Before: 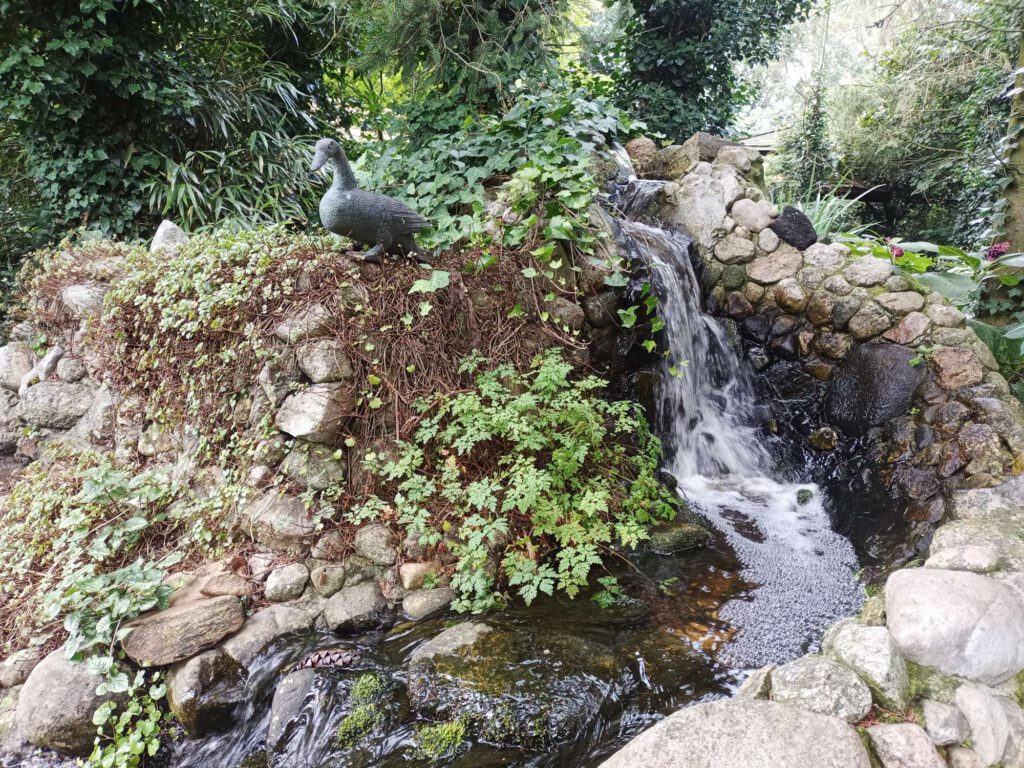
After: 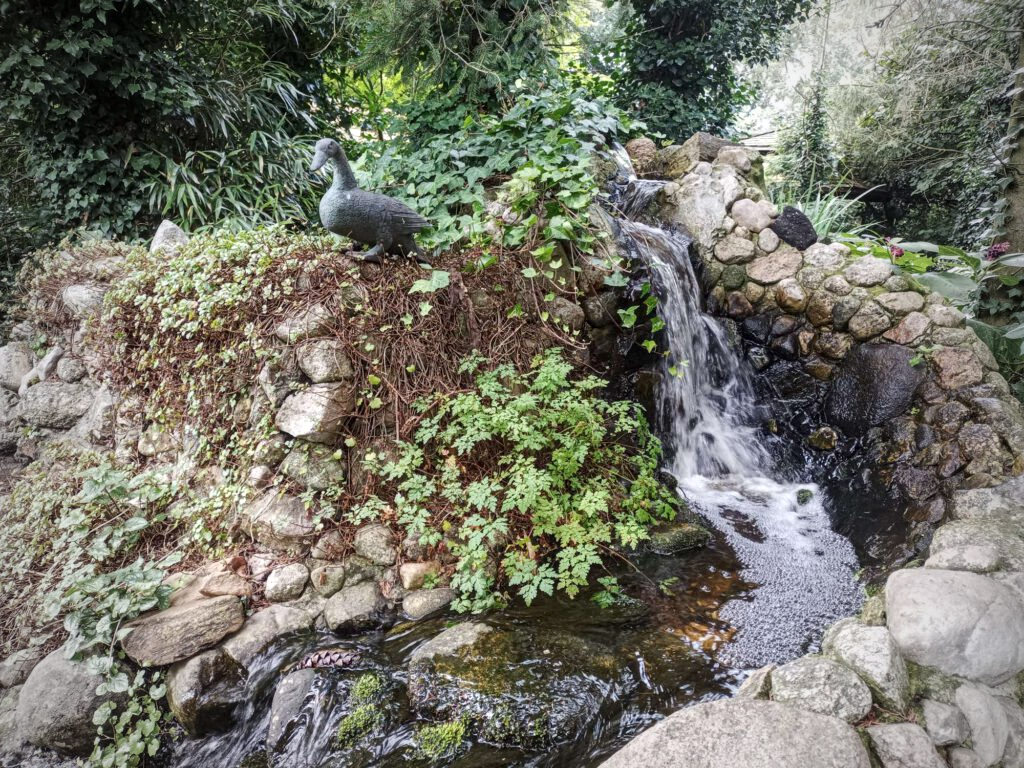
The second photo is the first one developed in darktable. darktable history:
vignetting: fall-off start 67.11%, width/height ratio 1.014
local contrast: on, module defaults
tone equalizer: edges refinement/feathering 500, mask exposure compensation -1.57 EV, preserve details no
